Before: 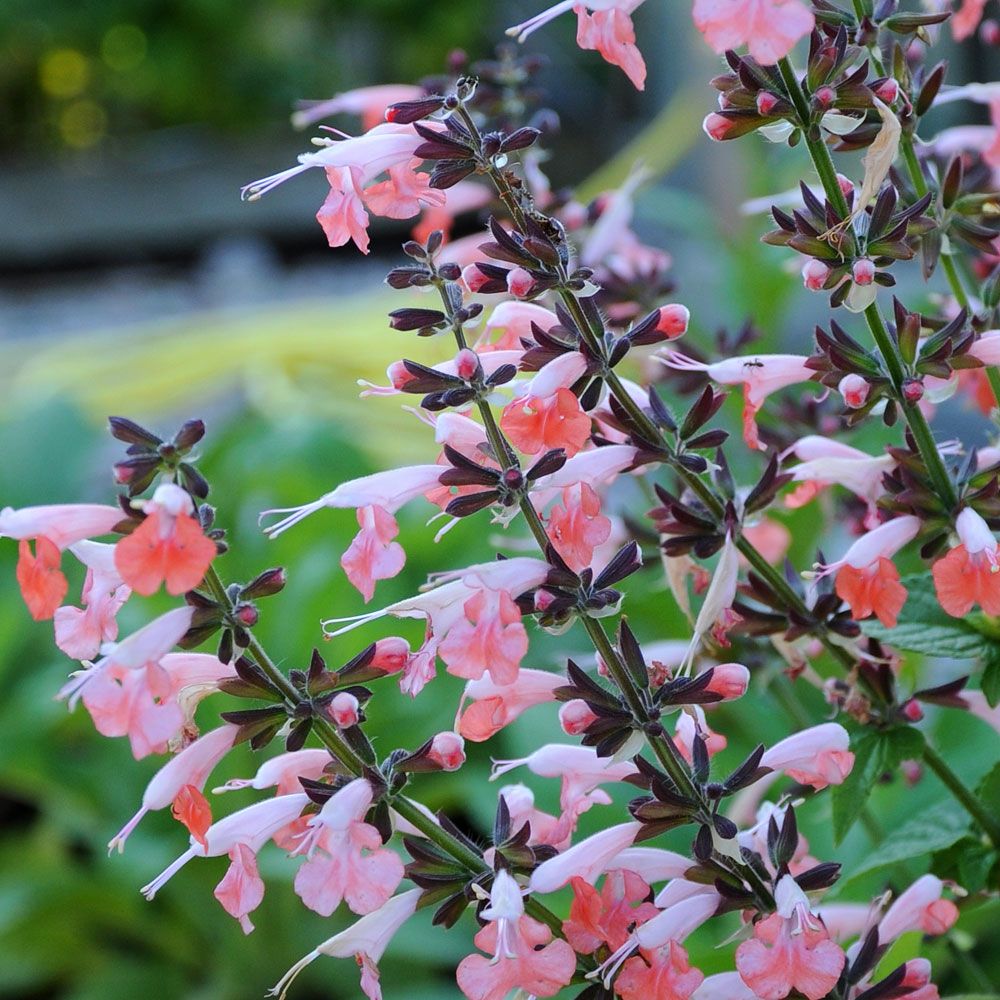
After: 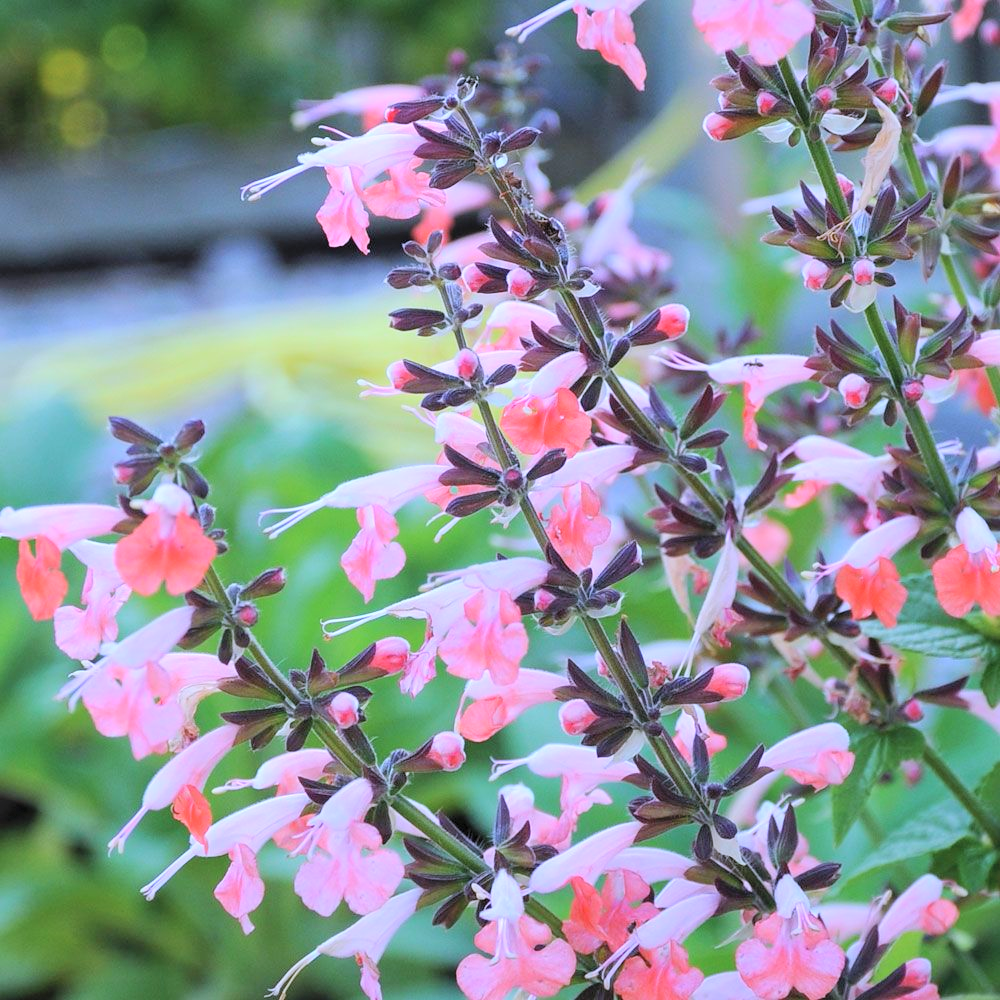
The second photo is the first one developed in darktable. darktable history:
contrast brightness saturation: contrast 0.095, brightness 0.297, saturation 0.141
color calibration: illuminant as shot in camera, x 0.363, y 0.385, temperature 4528.4 K, clip negative RGB from gamut false
